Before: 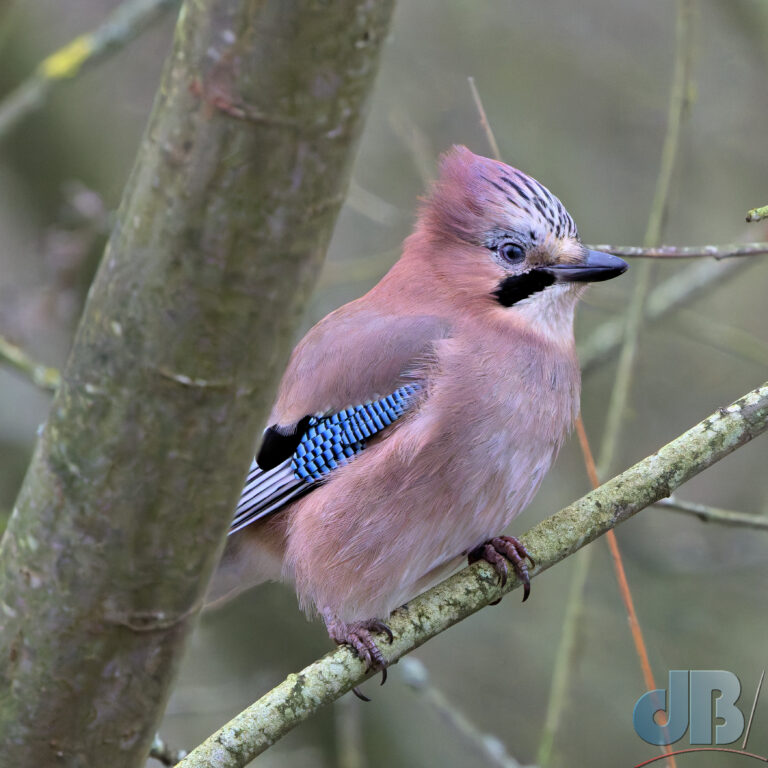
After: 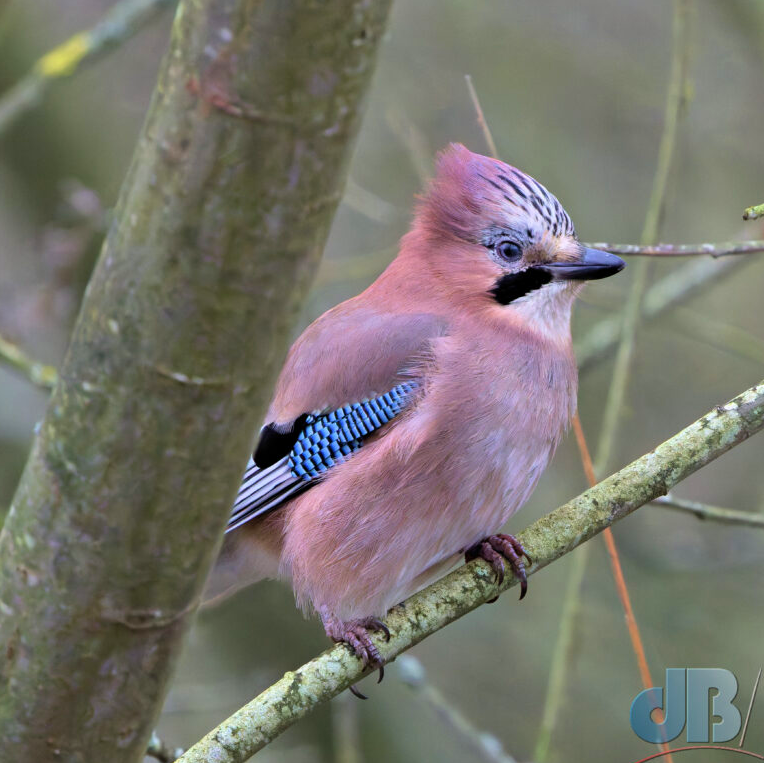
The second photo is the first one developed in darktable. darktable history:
velvia: on, module defaults
exposure: exposure 0.7 EV, compensate exposure bias true, compensate highlight preservation false
crop and rotate: left 0.497%, top 0.288%, bottom 0.29%
